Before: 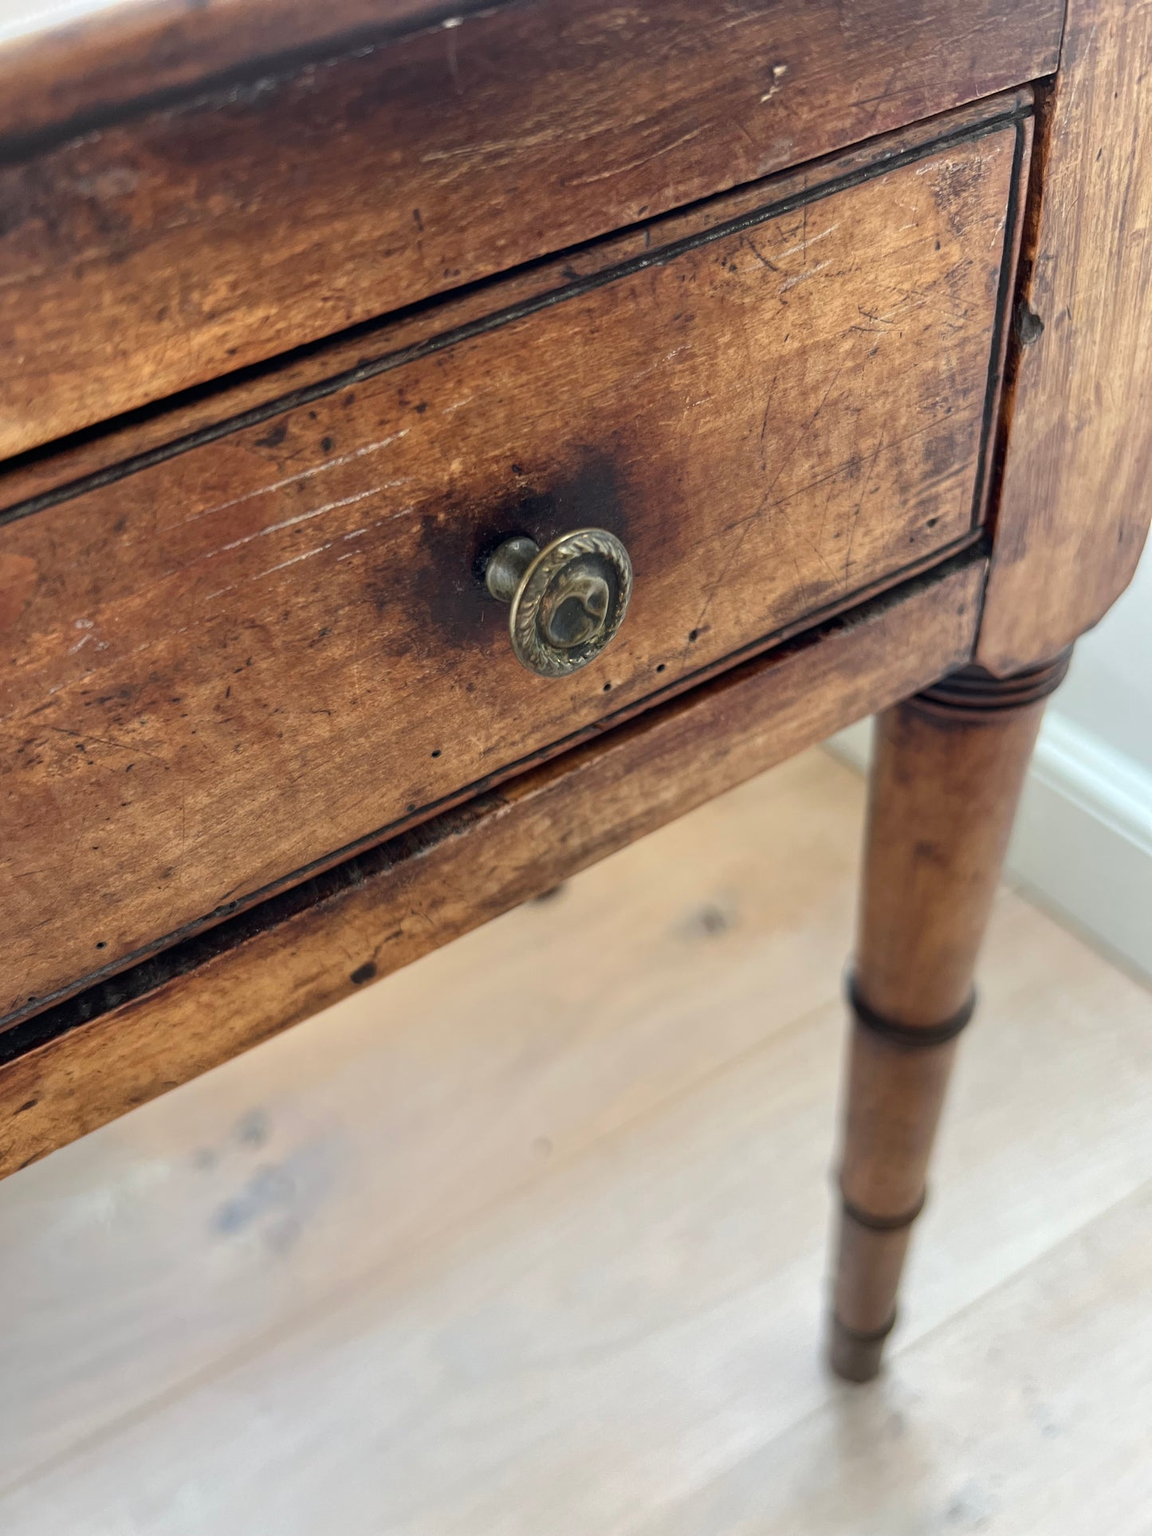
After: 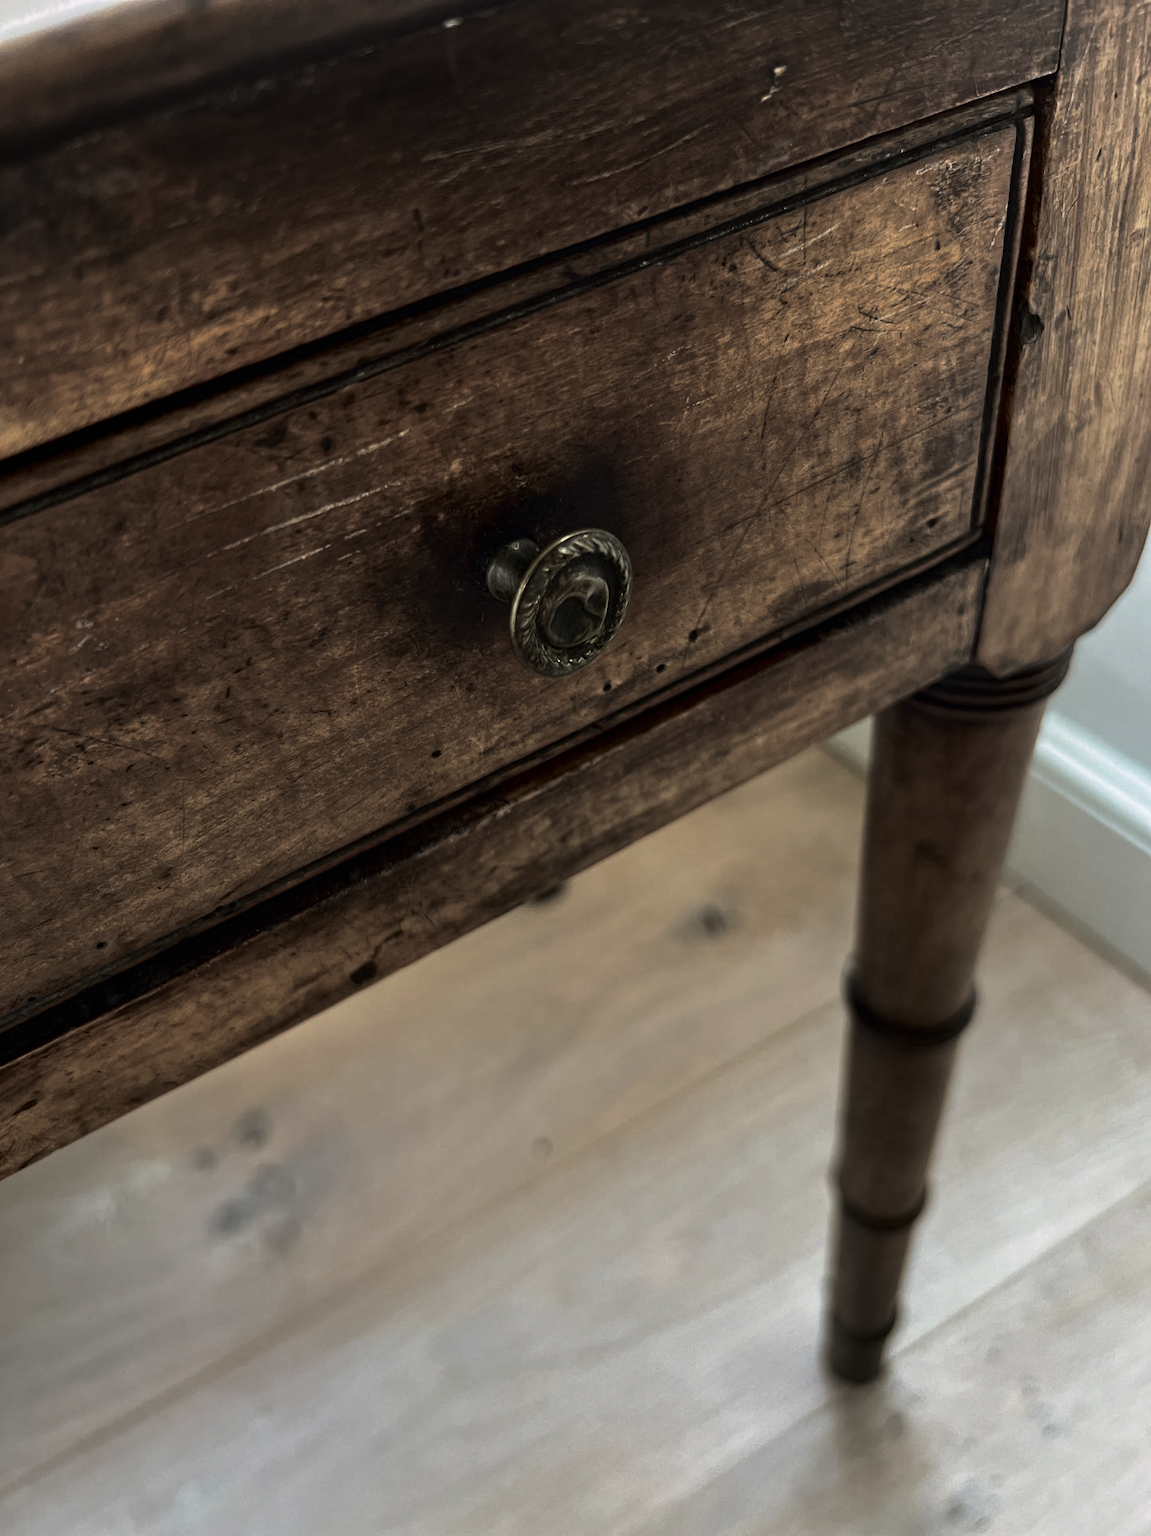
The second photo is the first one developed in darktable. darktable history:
contrast brightness saturation: brightness -0.52
split-toning: shadows › hue 46.8°, shadows › saturation 0.17, highlights › hue 316.8°, highlights › saturation 0.27, balance -51.82
